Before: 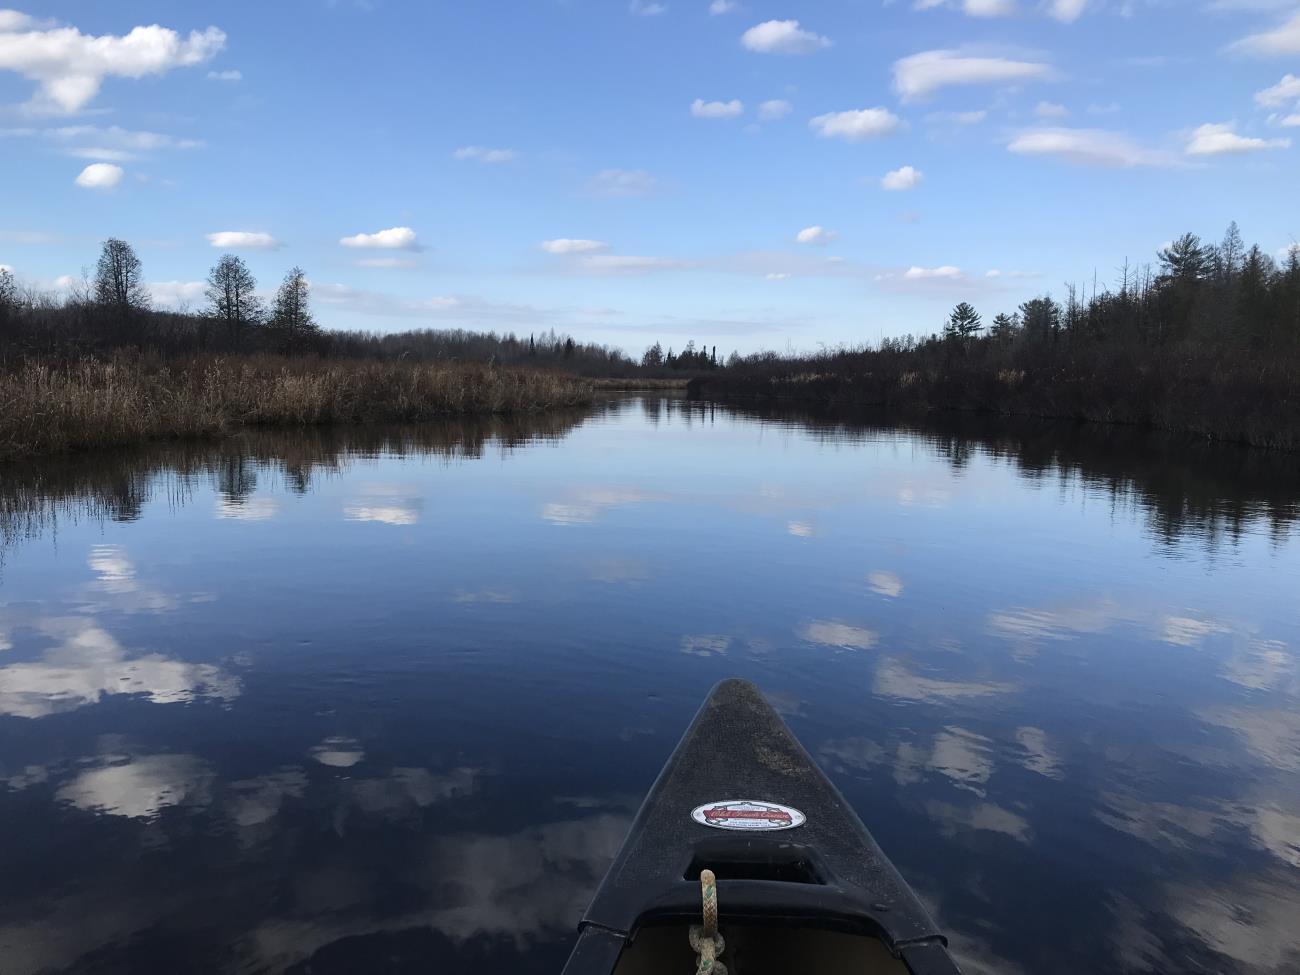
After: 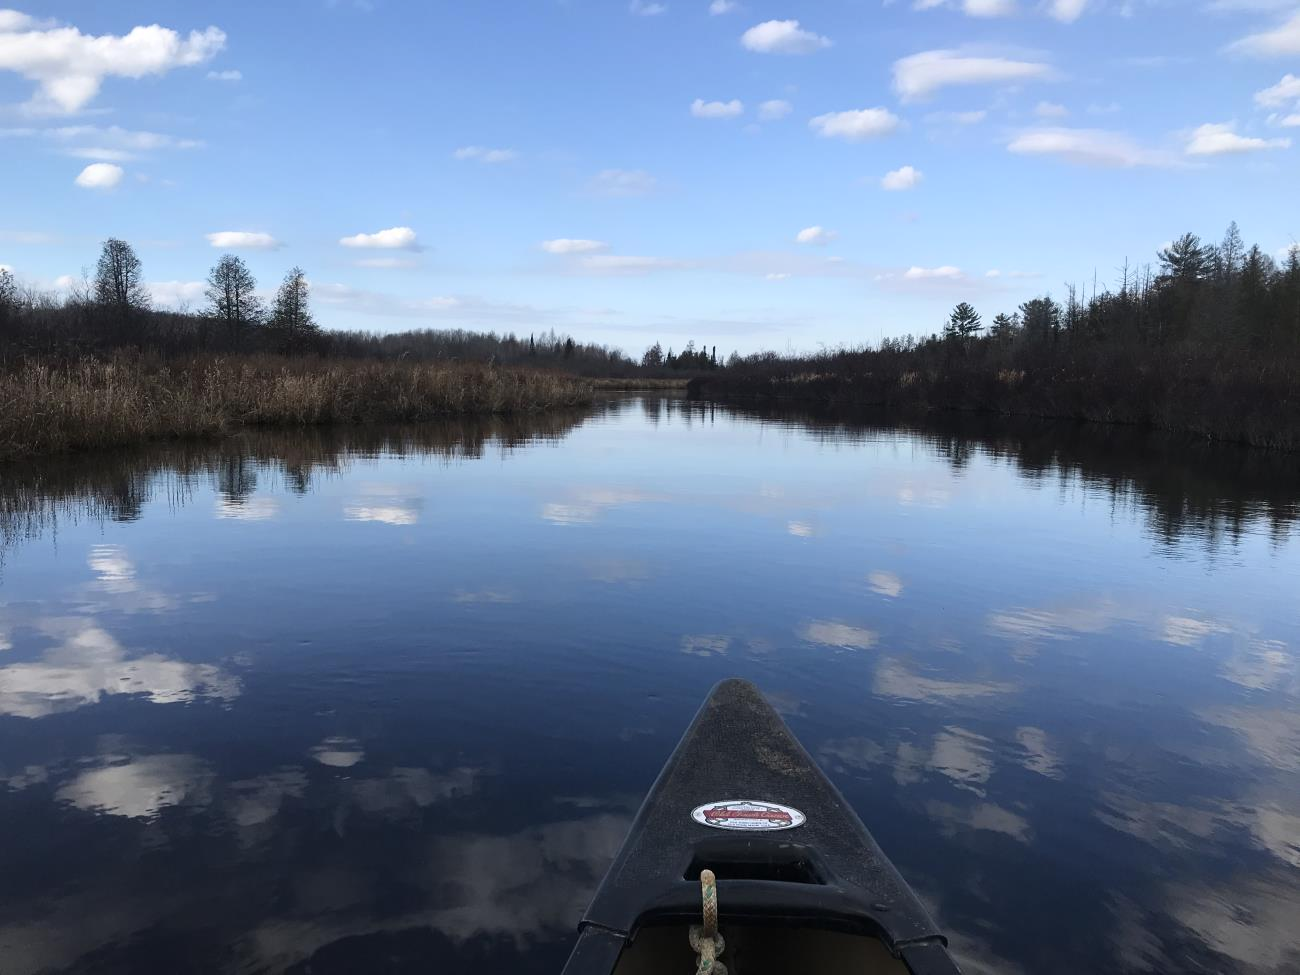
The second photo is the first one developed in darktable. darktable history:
tone equalizer: on, module defaults
shadows and highlights: shadows -1.01, highlights 40.98
